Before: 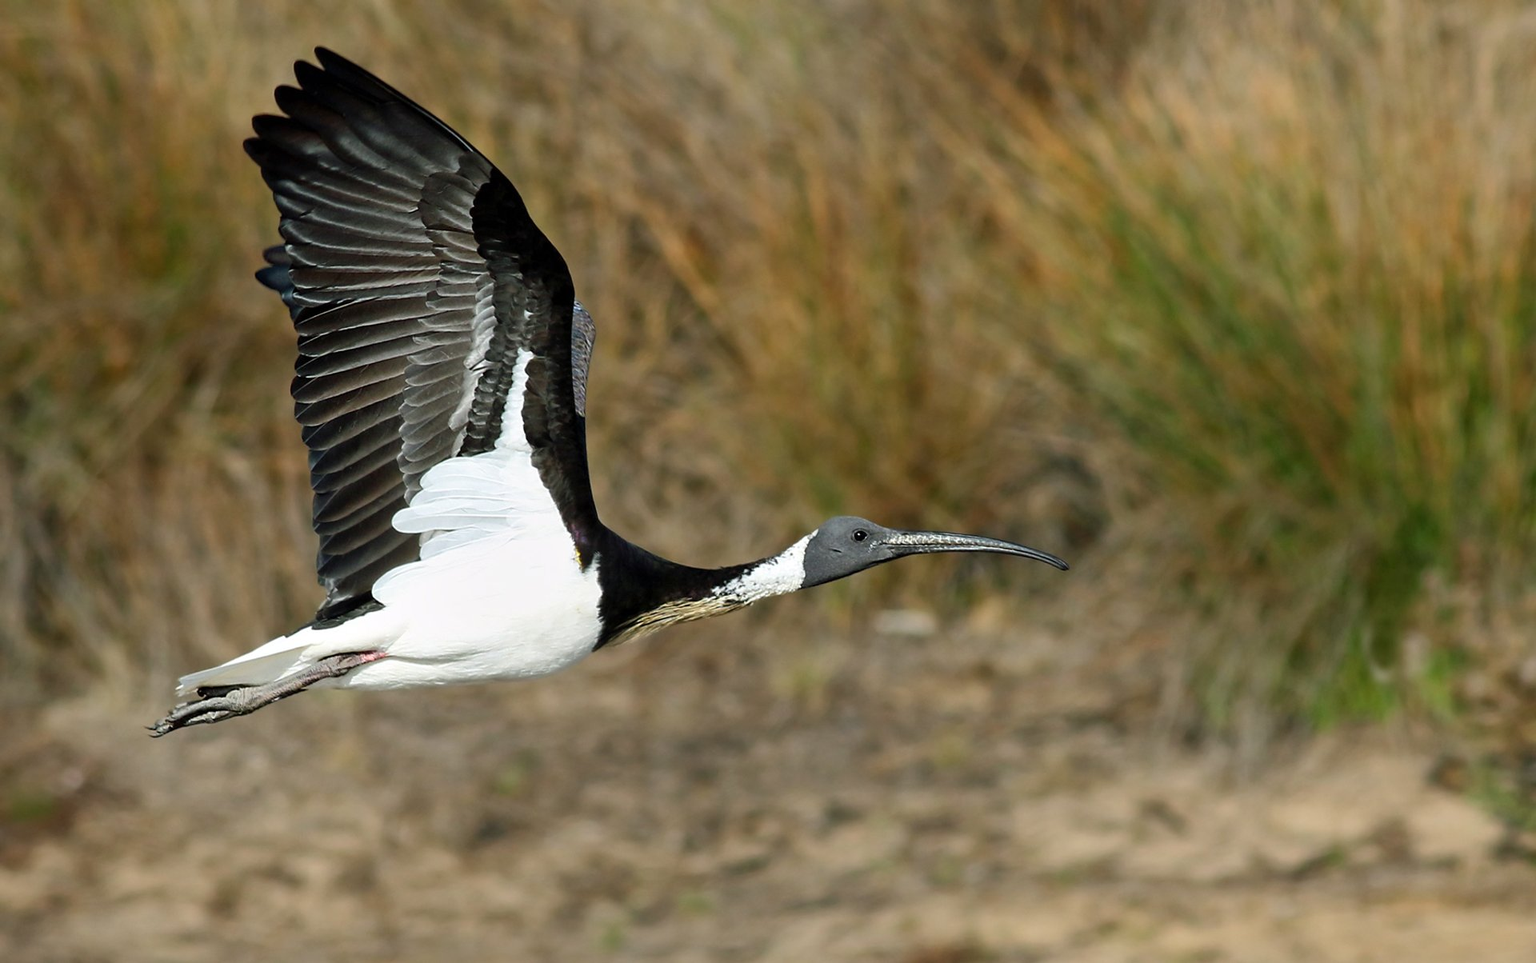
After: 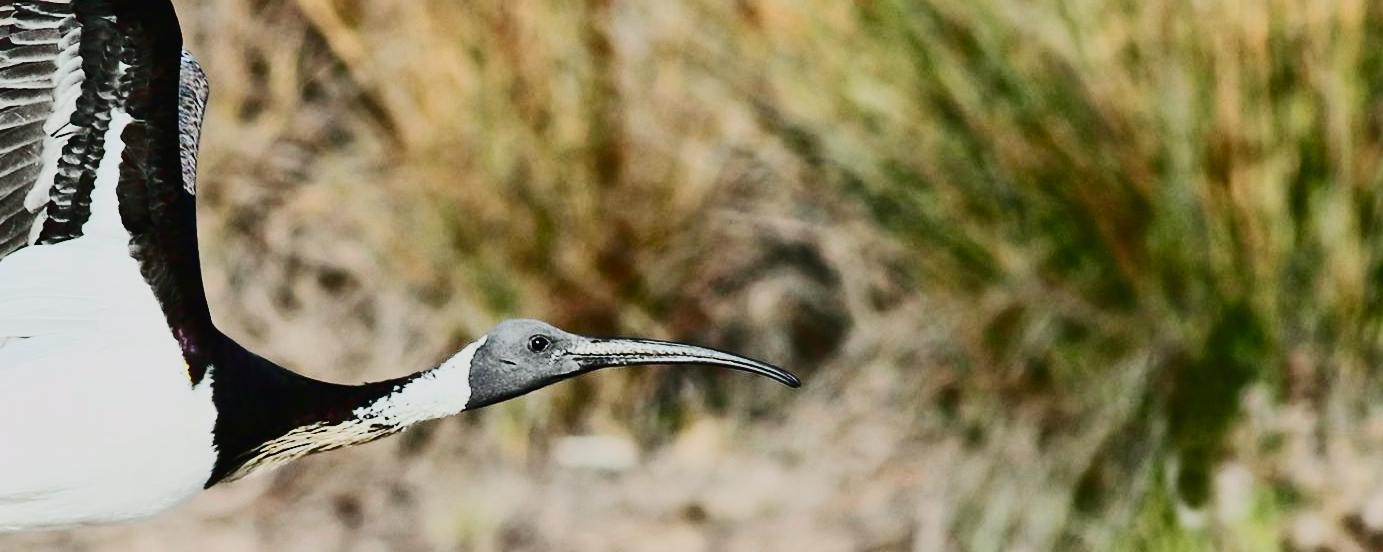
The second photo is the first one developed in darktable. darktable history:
contrast brightness saturation: contrast 0.481, saturation -0.1
base curve: curves: ch0 [(0, 0) (0.158, 0.273) (0.879, 0.895) (1, 1)], preserve colors none
crop and rotate: left 27.919%, top 27.131%, bottom 26.942%
tone curve: curves: ch0 [(0, 0.023) (0.217, 0.19) (0.754, 0.801) (1, 0.977)]; ch1 [(0, 0) (0.392, 0.398) (0.5, 0.5) (0.521, 0.528) (0.56, 0.577) (1, 1)]; ch2 [(0, 0) (0.5, 0.5) (0.579, 0.561) (0.65, 0.657) (1, 1)], color space Lab, independent channels, preserve colors none
color correction: highlights a* -0.27, highlights b* -0.083
shadows and highlights: radius 120.24, shadows 22, white point adjustment -9.6, highlights -15.7, soften with gaussian
